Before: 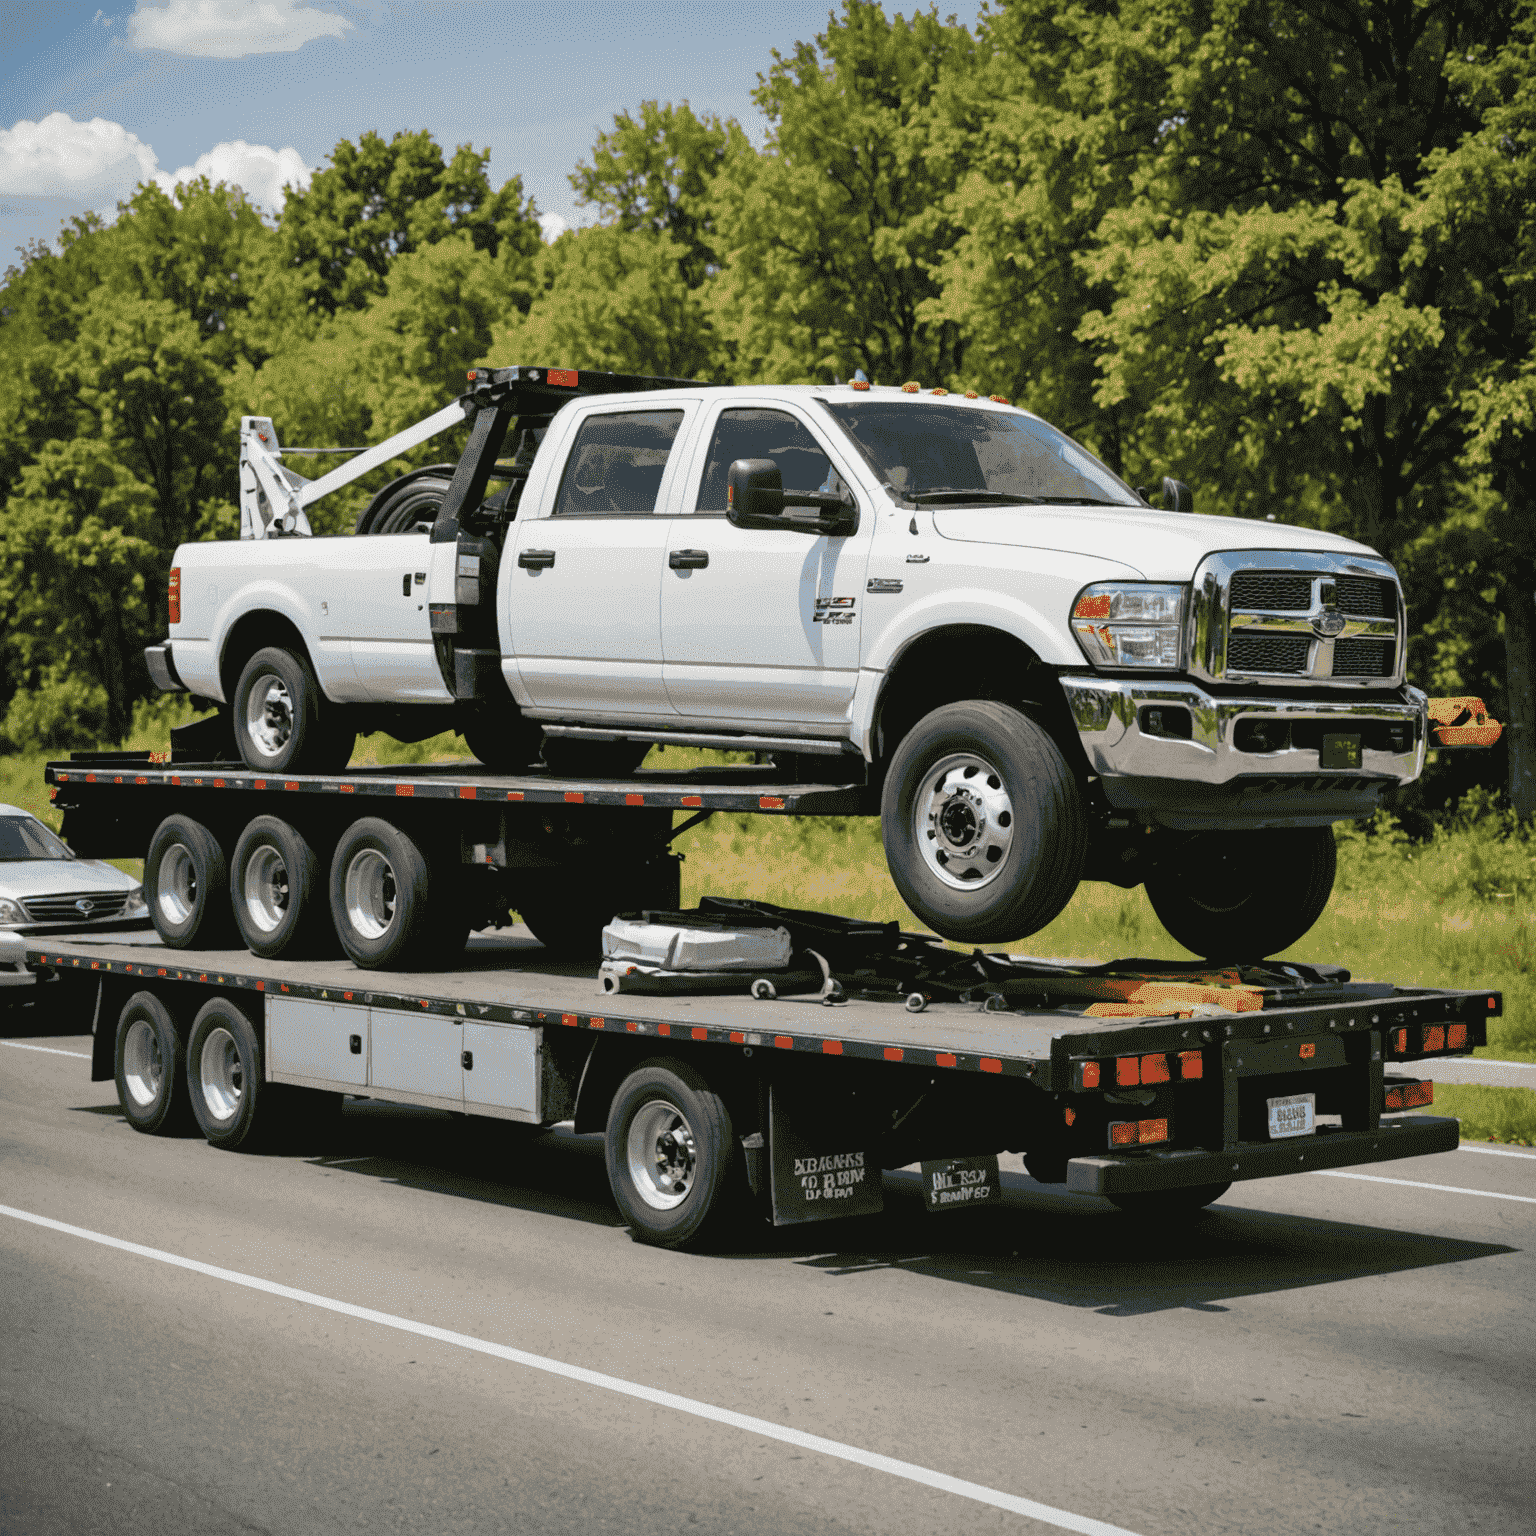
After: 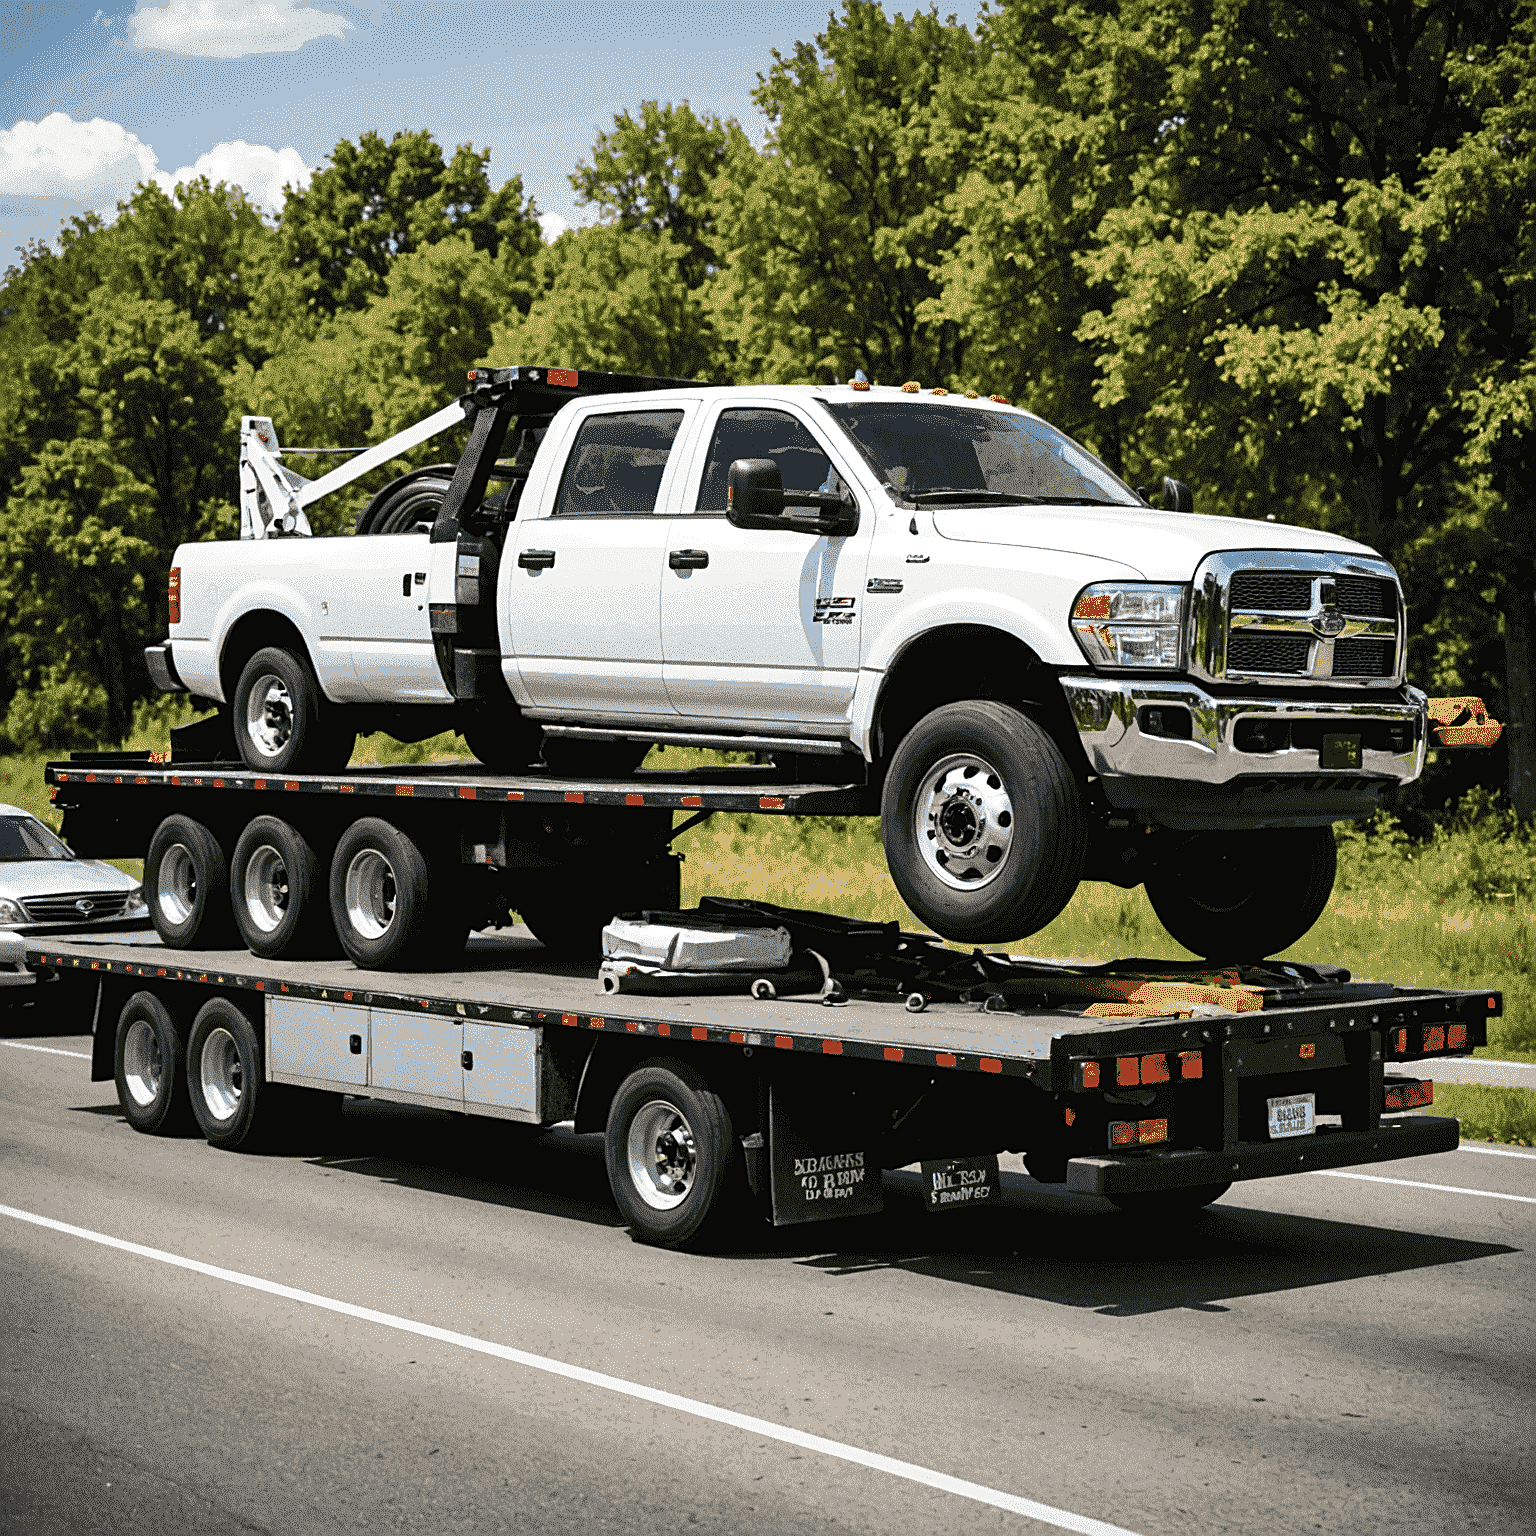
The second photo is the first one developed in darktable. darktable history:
tone equalizer: -8 EV -0.75 EV, -7 EV -0.7 EV, -6 EV -0.6 EV, -5 EV -0.4 EV, -3 EV 0.4 EV, -2 EV 0.6 EV, -1 EV 0.7 EV, +0 EV 0.75 EV, edges refinement/feathering 500, mask exposure compensation -1.57 EV, preserve details no
sharpen: on, module defaults
exposure: exposure -0.293 EV, compensate highlight preservation false
